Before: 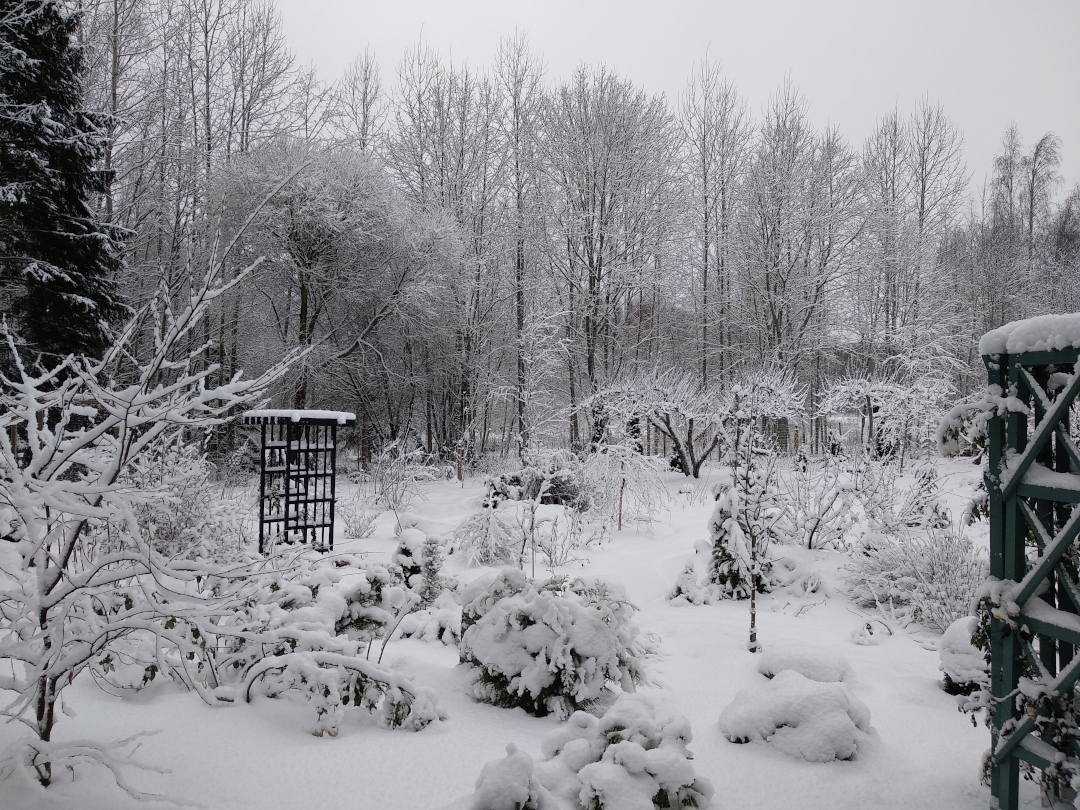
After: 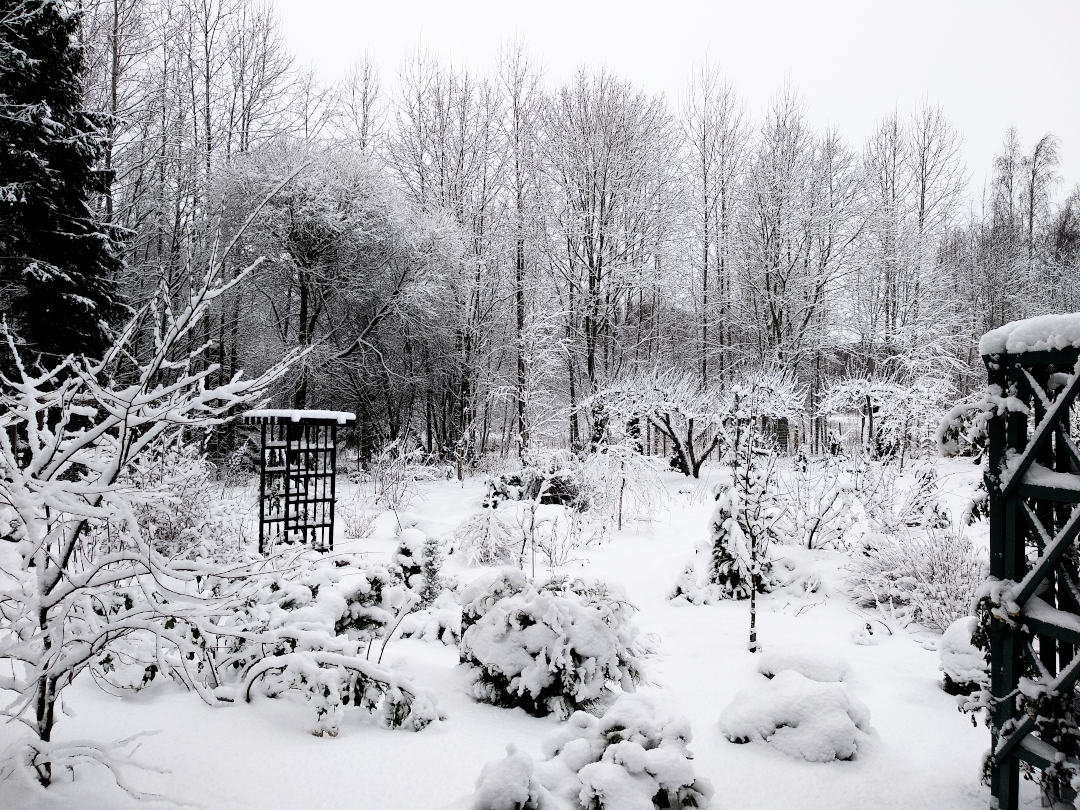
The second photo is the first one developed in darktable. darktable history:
filmic rgb: black relative exposure -8.06 EV, white relative exposure 3.01 EV, hardness 5.39, contrast 1.258
tone equalizer: -8 EV -0.751 EV, -7 EV -0.668 EV, -6 EV -0.594 EV, -5 EV -0.396 EV, -3 EV 0.383 EV, -2 EV 0.6 EV, -1 EV 0.685 EV, +0 EV 0.776 EV, edges refinement/feathering 500, mask exposure compensation -1.26 EV, preserve details no
